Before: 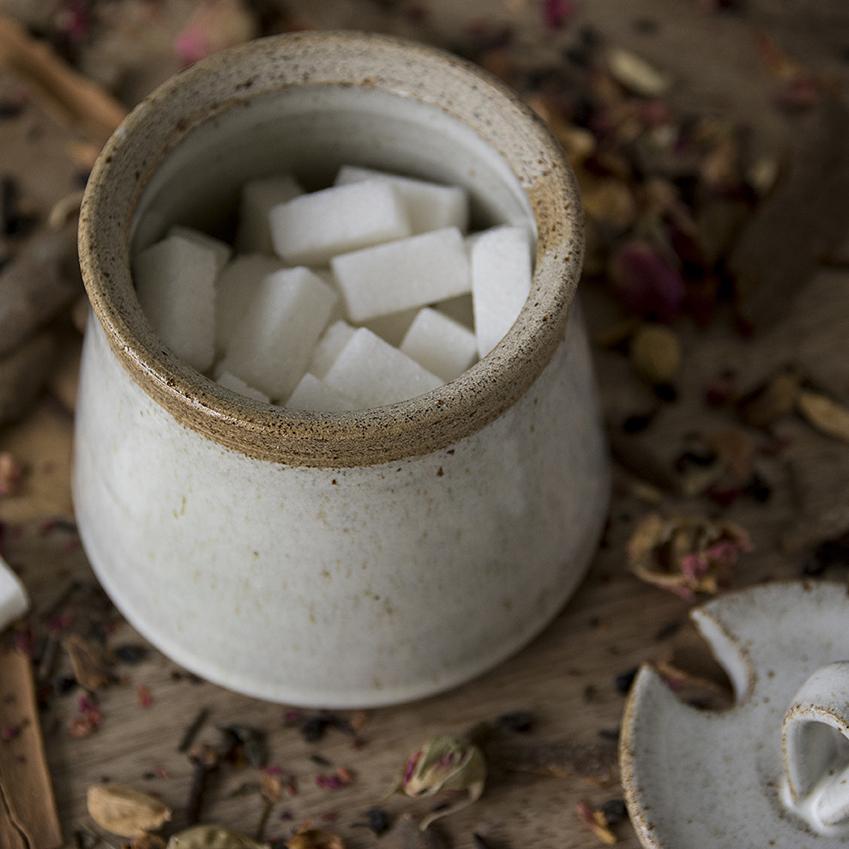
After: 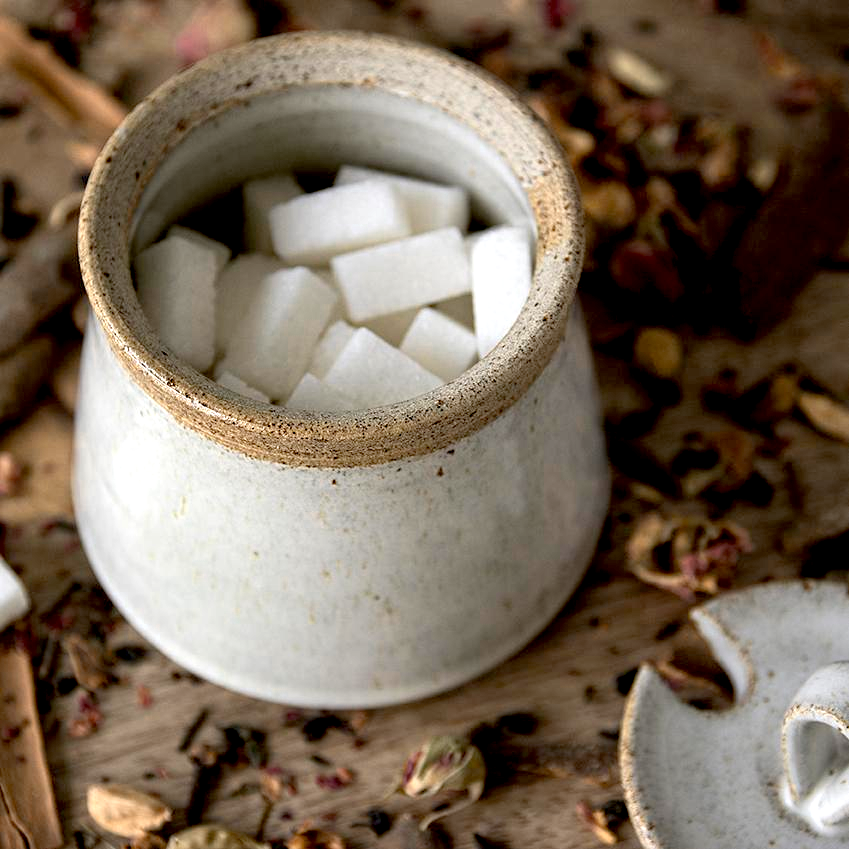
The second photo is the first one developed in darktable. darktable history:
color zones: curves: ch0 [(0.018, 0.548) (0.197, 0.654) (0.425, 0.447) (0.605, 0.658) (0.732, 0.579)]; ch1 [(0.105, 0.531) (0.224, 0.531) (0.386, 0.39) (0.618, 0.456) (0.732, 0.456) (0.956, 0.421)]; ch2 [(0.039, 0.583) (0.215, 0.465) (0.399, 0.544) (0.465, 0.548) (0.614, 0.447) (0.724, 0.43) (0.882, 0.623) (0.956, 0.632)]
exposure: black level correction 0.012, exposure 0.7 EV, compensate exposure bias true, compensate highlight preservation false
